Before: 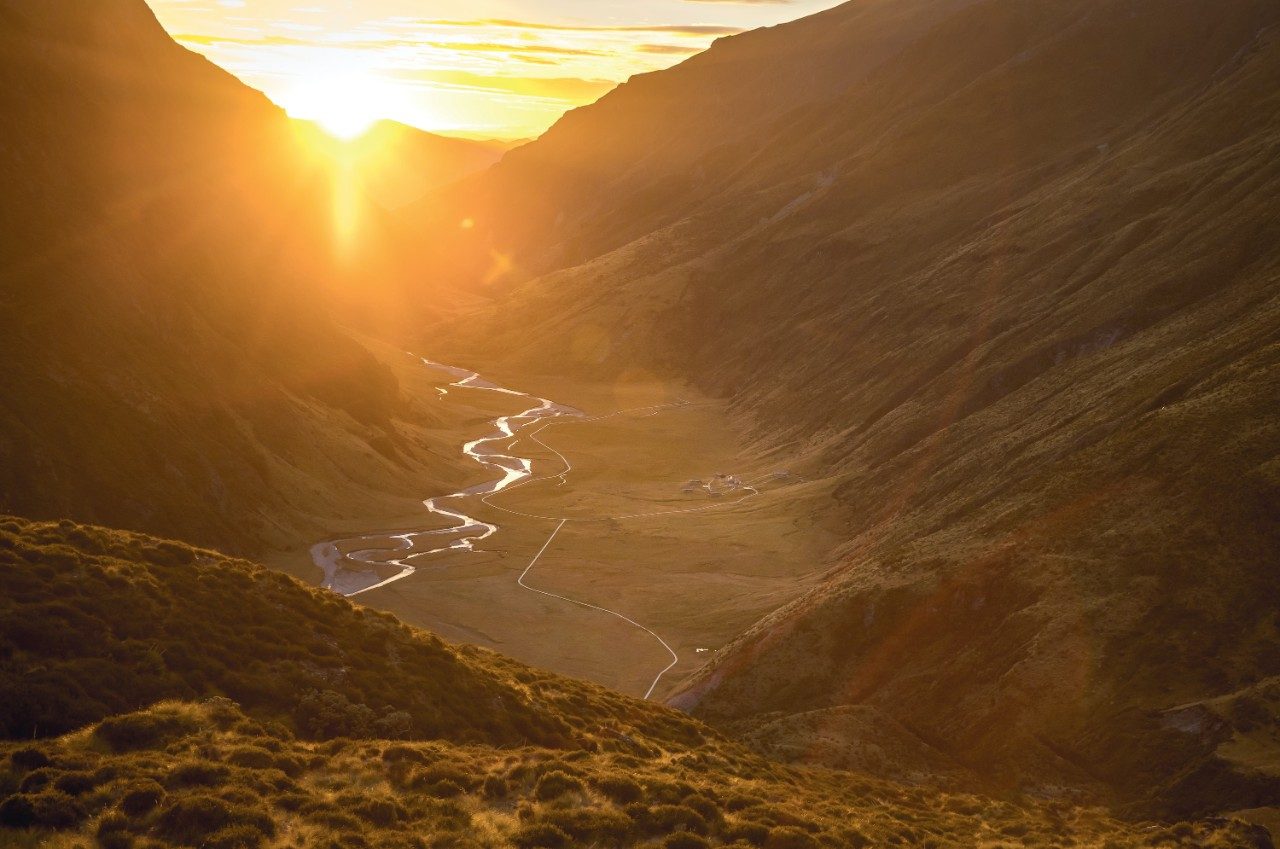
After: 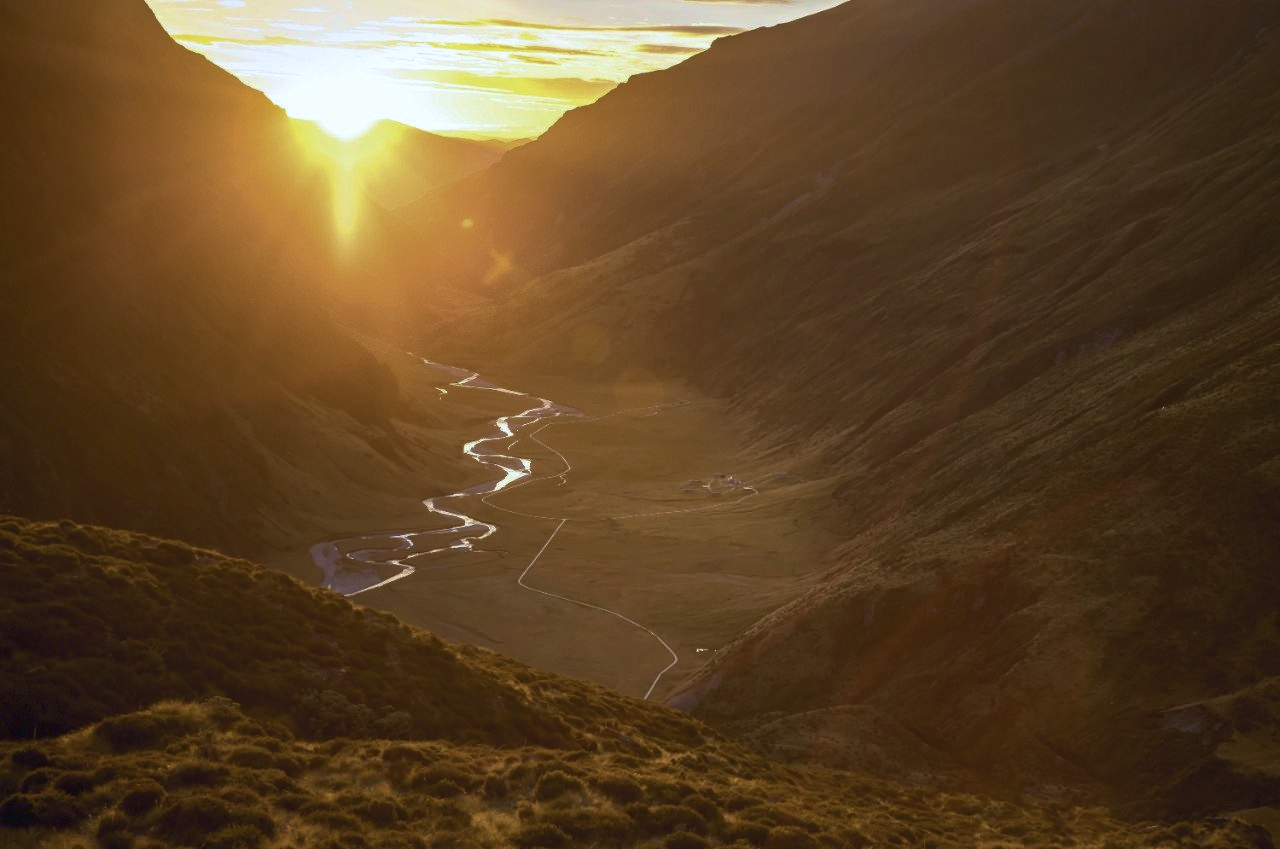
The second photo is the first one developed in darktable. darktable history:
velvia: on, module defaults
tone curve: curves: ch0 [(0, 0) (0.797, 0.684) (1, 1)], color space Lab, linked channels, preserve colors none
white balance: red 0.954, blue 1.079
